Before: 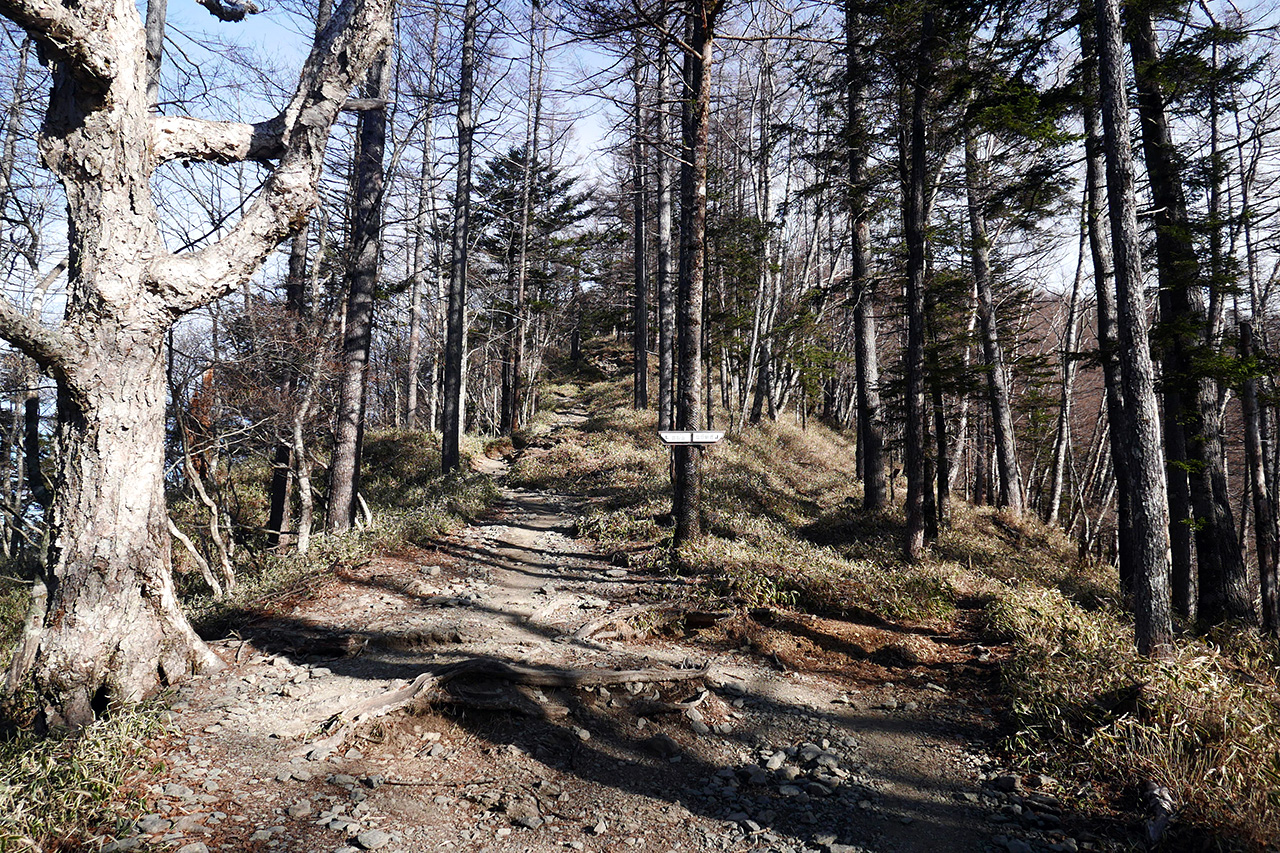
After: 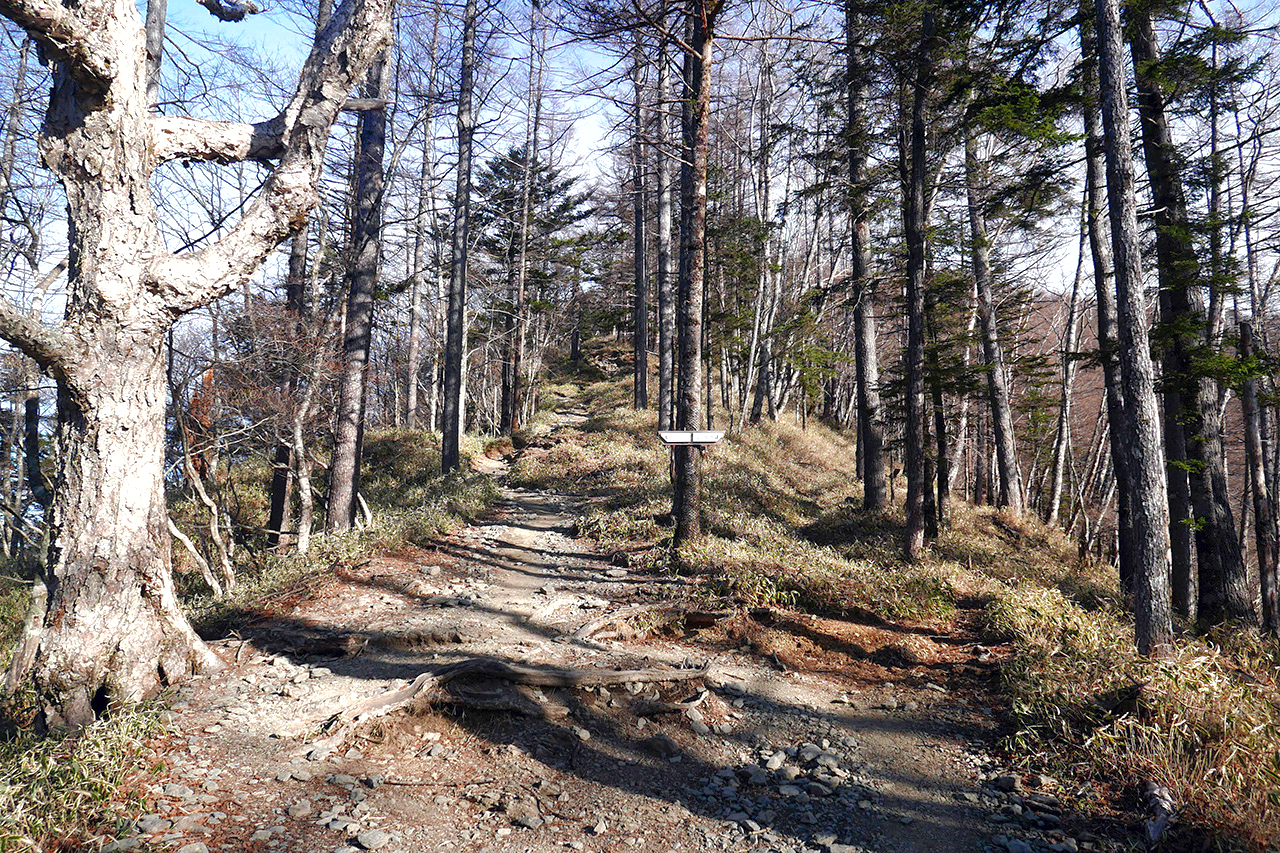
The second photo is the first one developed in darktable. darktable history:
local contrast: mode bilateral grid, contrast 10, coarseness 25, detail 111%, midtone range 0.2
levels: levels [0, 0.435, 0.917]
shadows and highlights: on, module defaults
